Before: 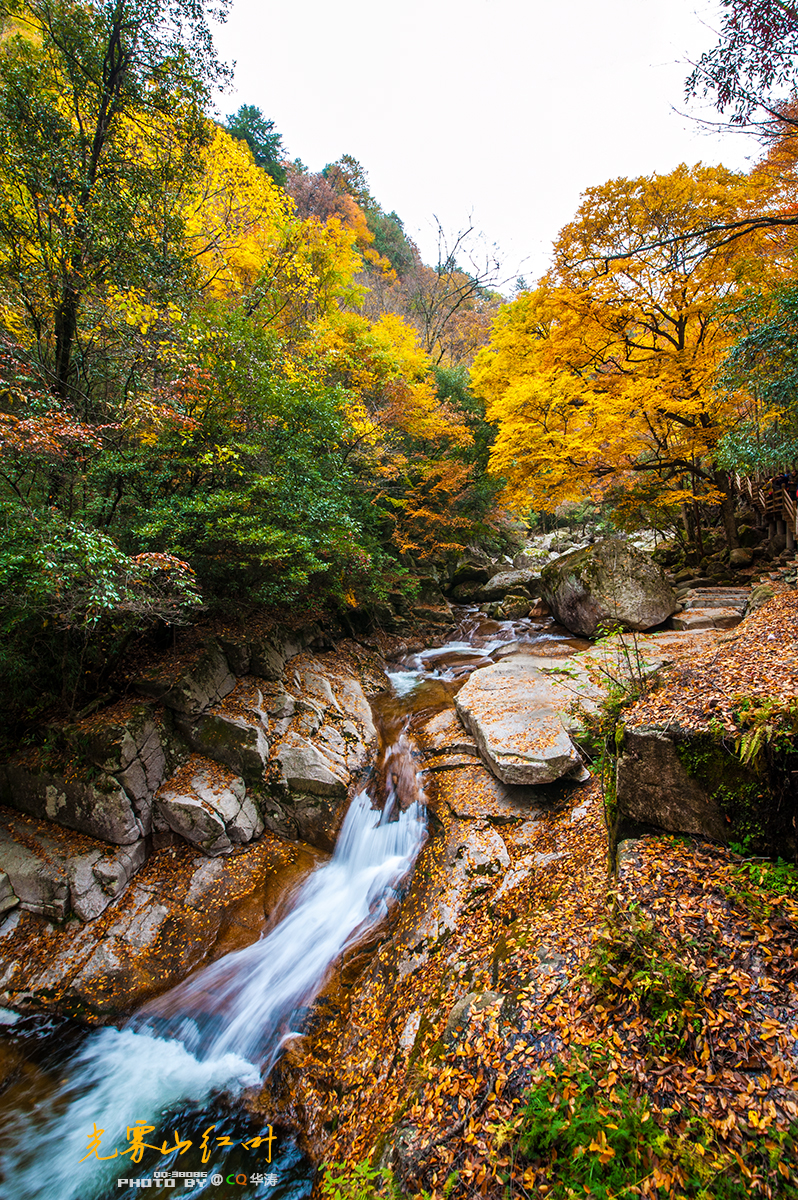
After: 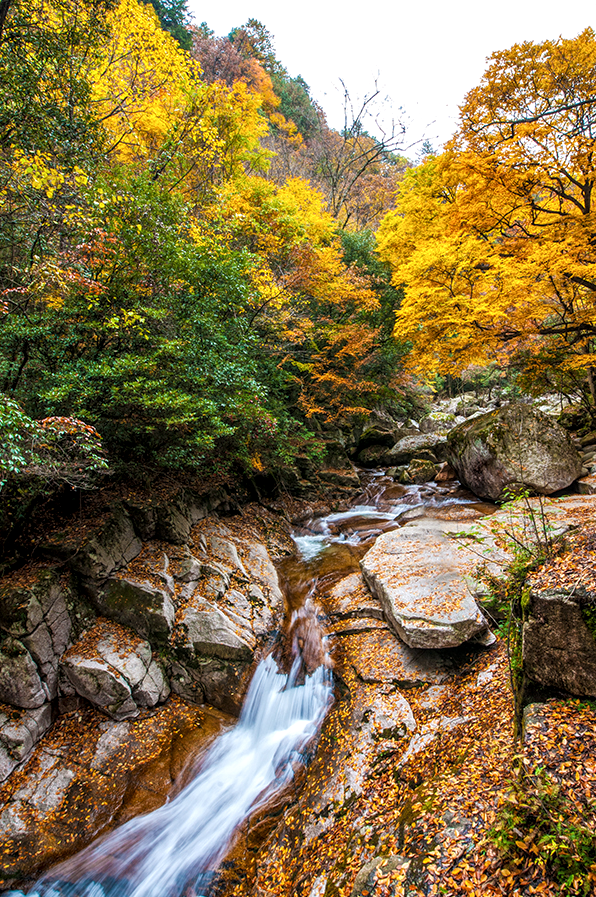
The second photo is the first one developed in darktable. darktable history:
crop and rotate: left 11.831%, top 11.346%, right 13.429%, bottom 13.899%
local contrast: highlights 99%, shadows 86%, detail 160%, midtone range 0.2
